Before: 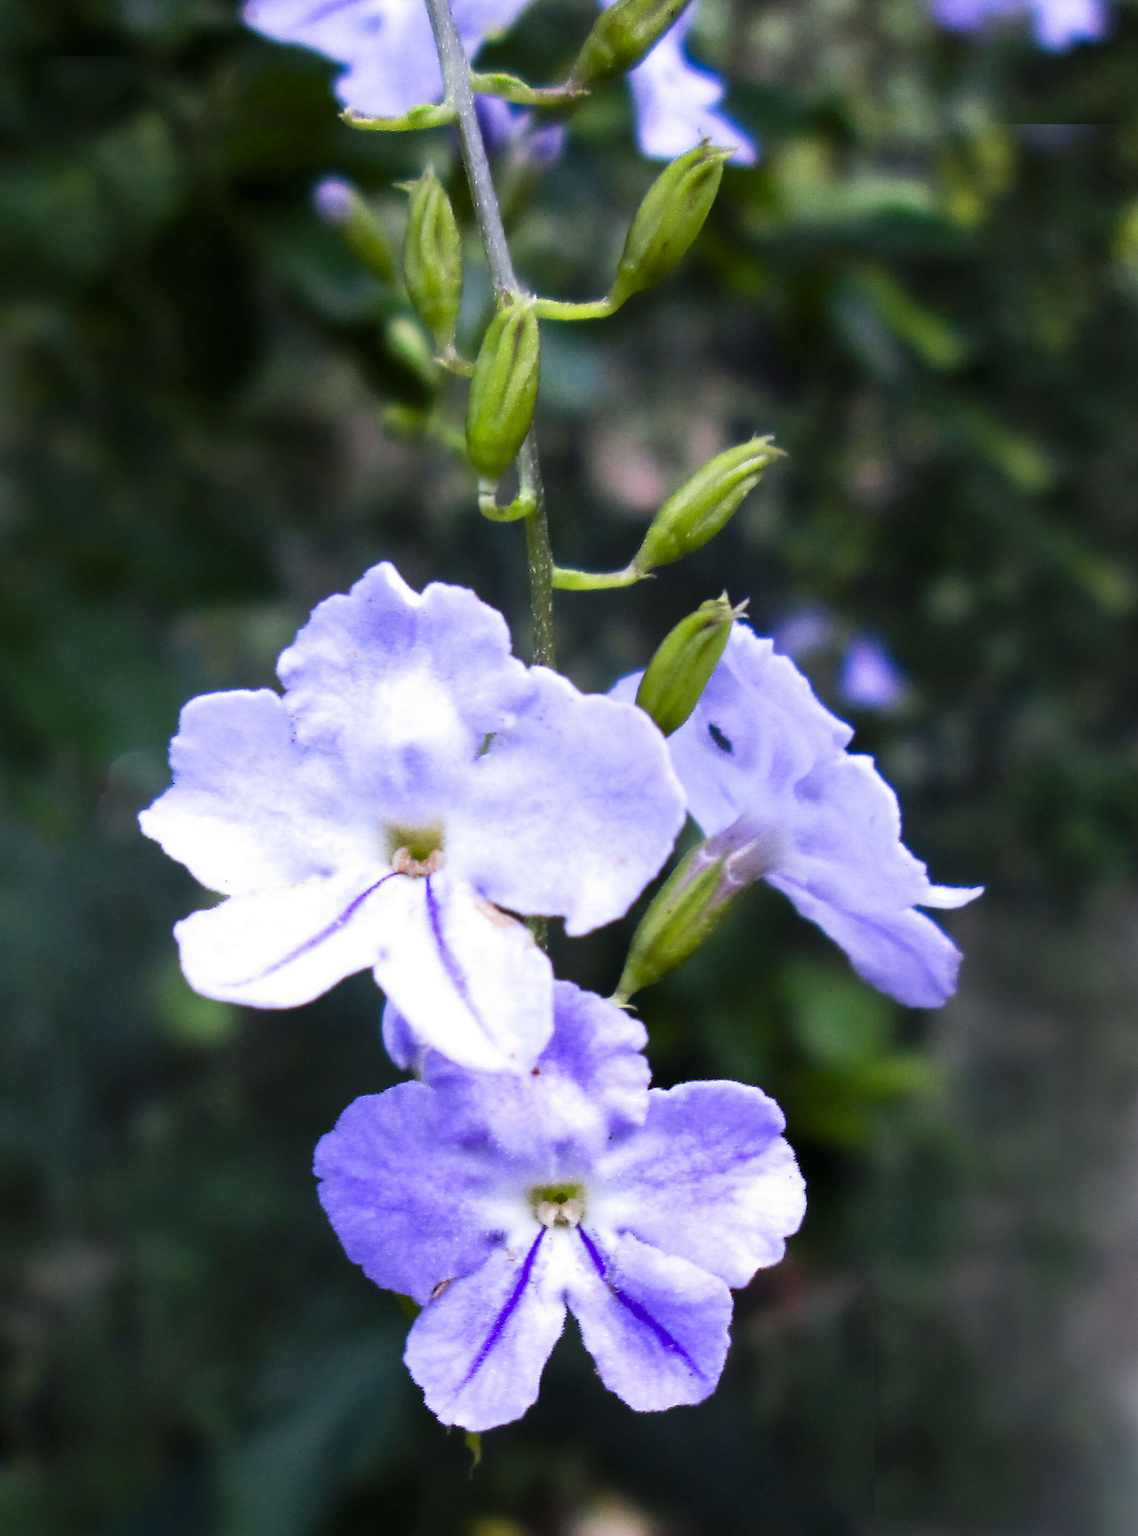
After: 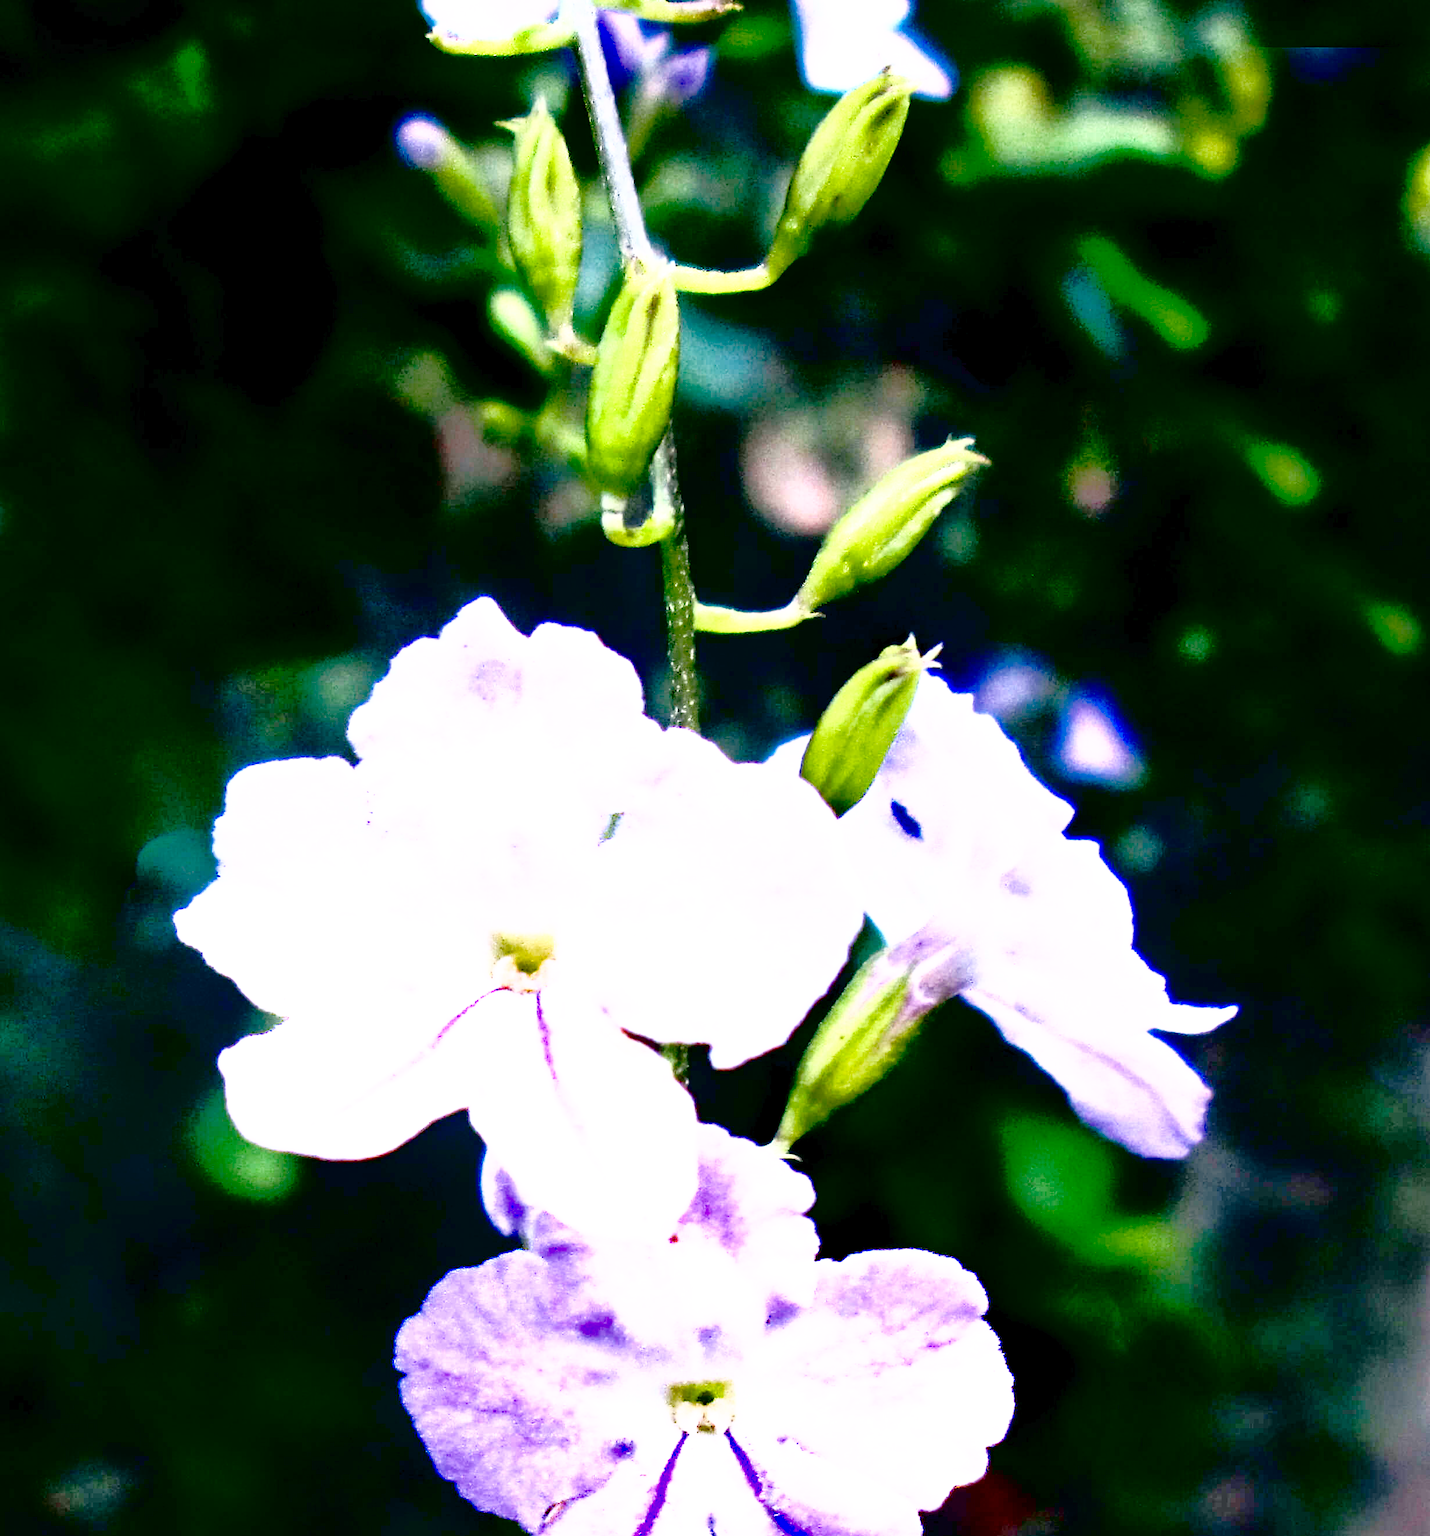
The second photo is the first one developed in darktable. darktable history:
color balance rgb: shadows lift › chroma 2.006%, shadows lift › hue 247.65°, highlights gain › chroma 1.017%, highlights gain › hue 60.16°, global offset › luminance -0.495%, perceptual saturation grading › global saturation 0.268%, perceptual saturation grading › highlights -19.876%, perceptual saturation grading › shadows 20.403%
shadows and highlights: shadows 42.76, highlights 6.65
crop and rotate: top 5.67%, bottom 14.789%
tone curve: curves: ch0 [(0, 0) (0.003, 0.008) (0.011, 0.008) (0.025, 0.008) (0.044, 0.008) (0.069, 0.006) (0.1, 0.006) (0.136, 0.006) (0.177, 0.008) (0.224, 0.012) (0.277, 0.026) (0.335, 0.083) (0.399, 0.165) (0.468, 0.292) (0.543, 0.416) (0.623, 0.535) (0.709, 0.692) (0.801, 0.853) (0.898, 0.981) (1, 1)], color space Lab, independent channels, preserve colors none
exposure: black level correction 0.001, exposure 0.499 EV, compensate highlight preservation false
haze removal: strength 0.289, distance 0.253, adaptive false
base curve: curves: ch0 [(0, 0) (0.032, 0.037) (0.105, 0.228) (0.435, 0.76) (0.856, 0.983) (1, 1)], preserve colors none
